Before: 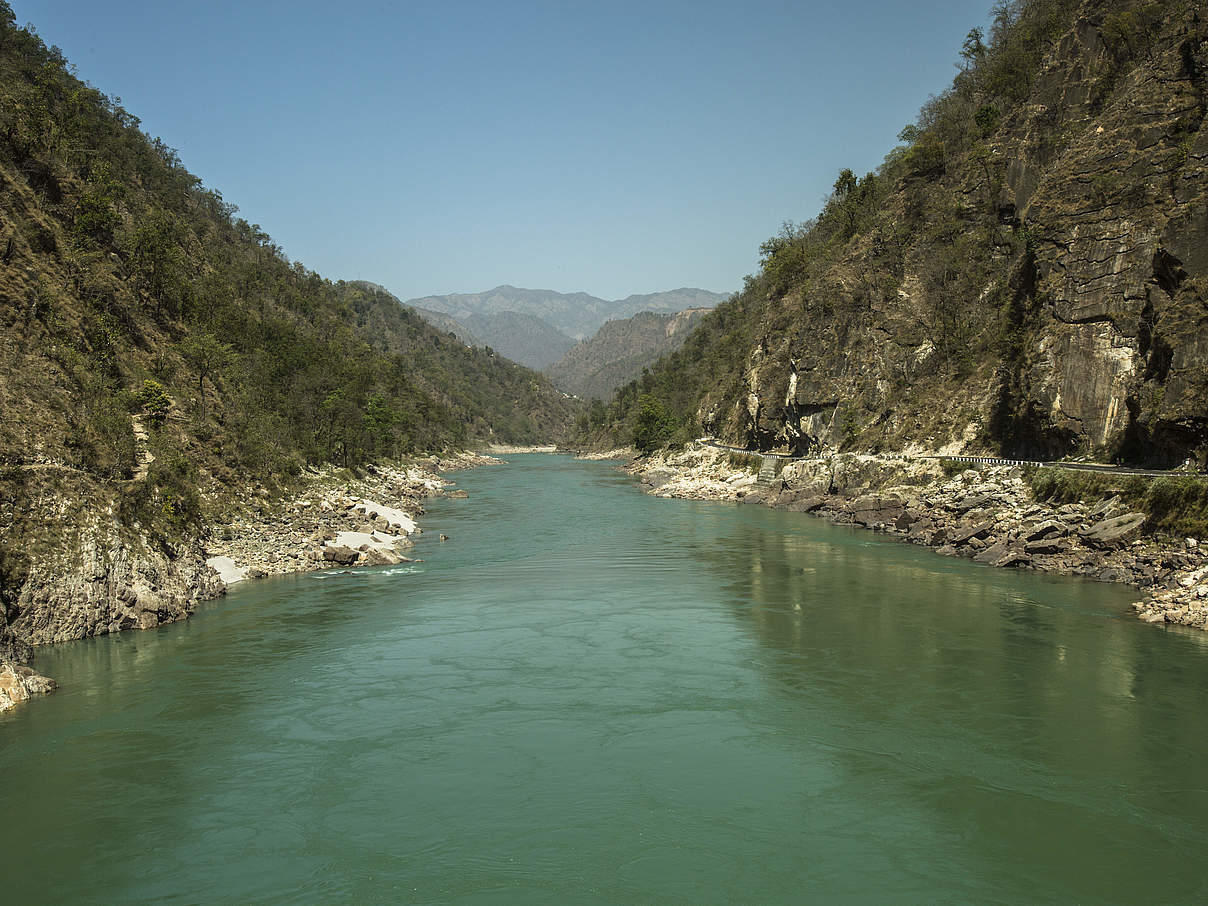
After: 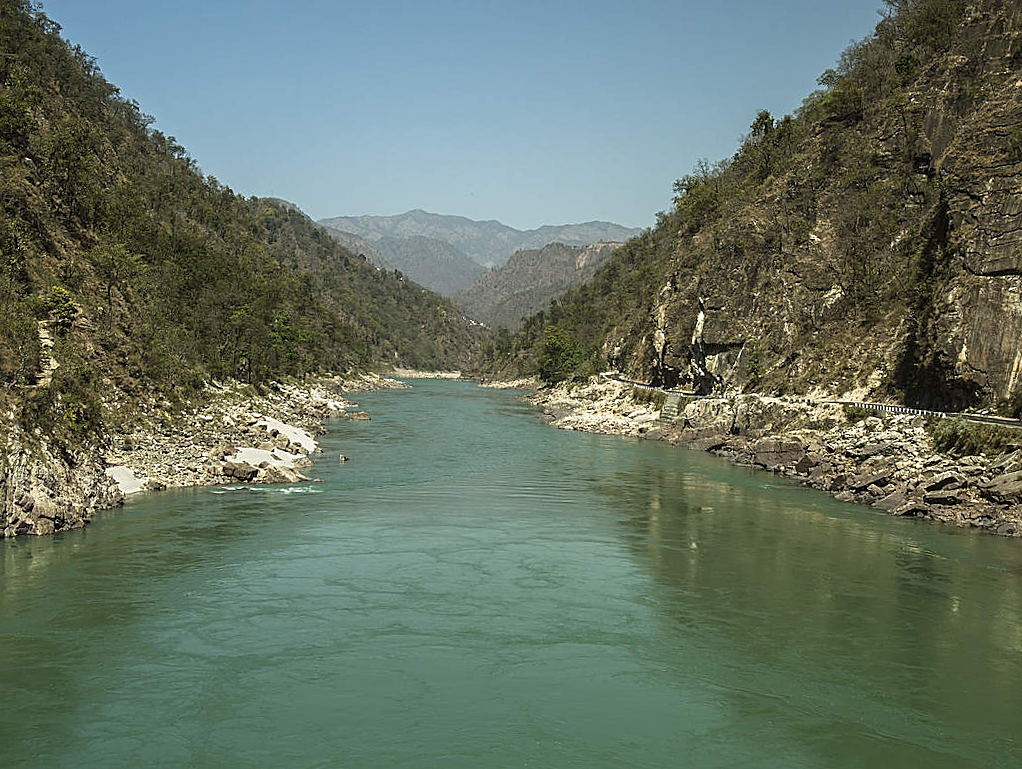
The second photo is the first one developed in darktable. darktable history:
crop and rotate: angle -2.83°, left 5.235%, top 5.177%, right 4.657%, bottom 4.362%
sharpen: on, module defaults
